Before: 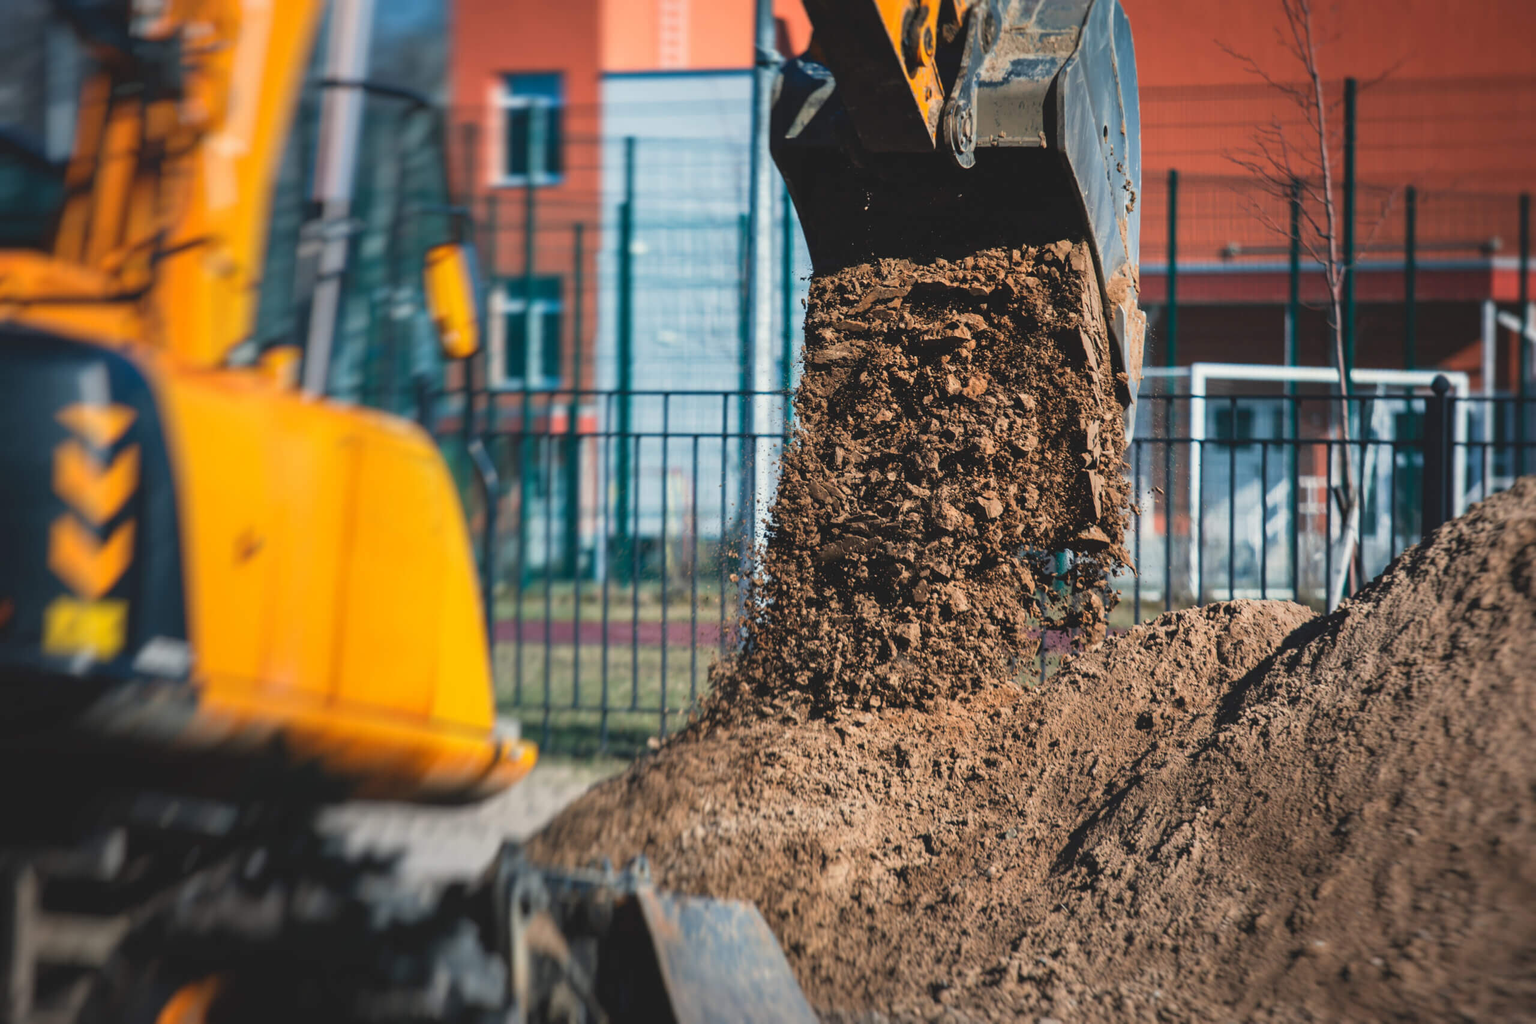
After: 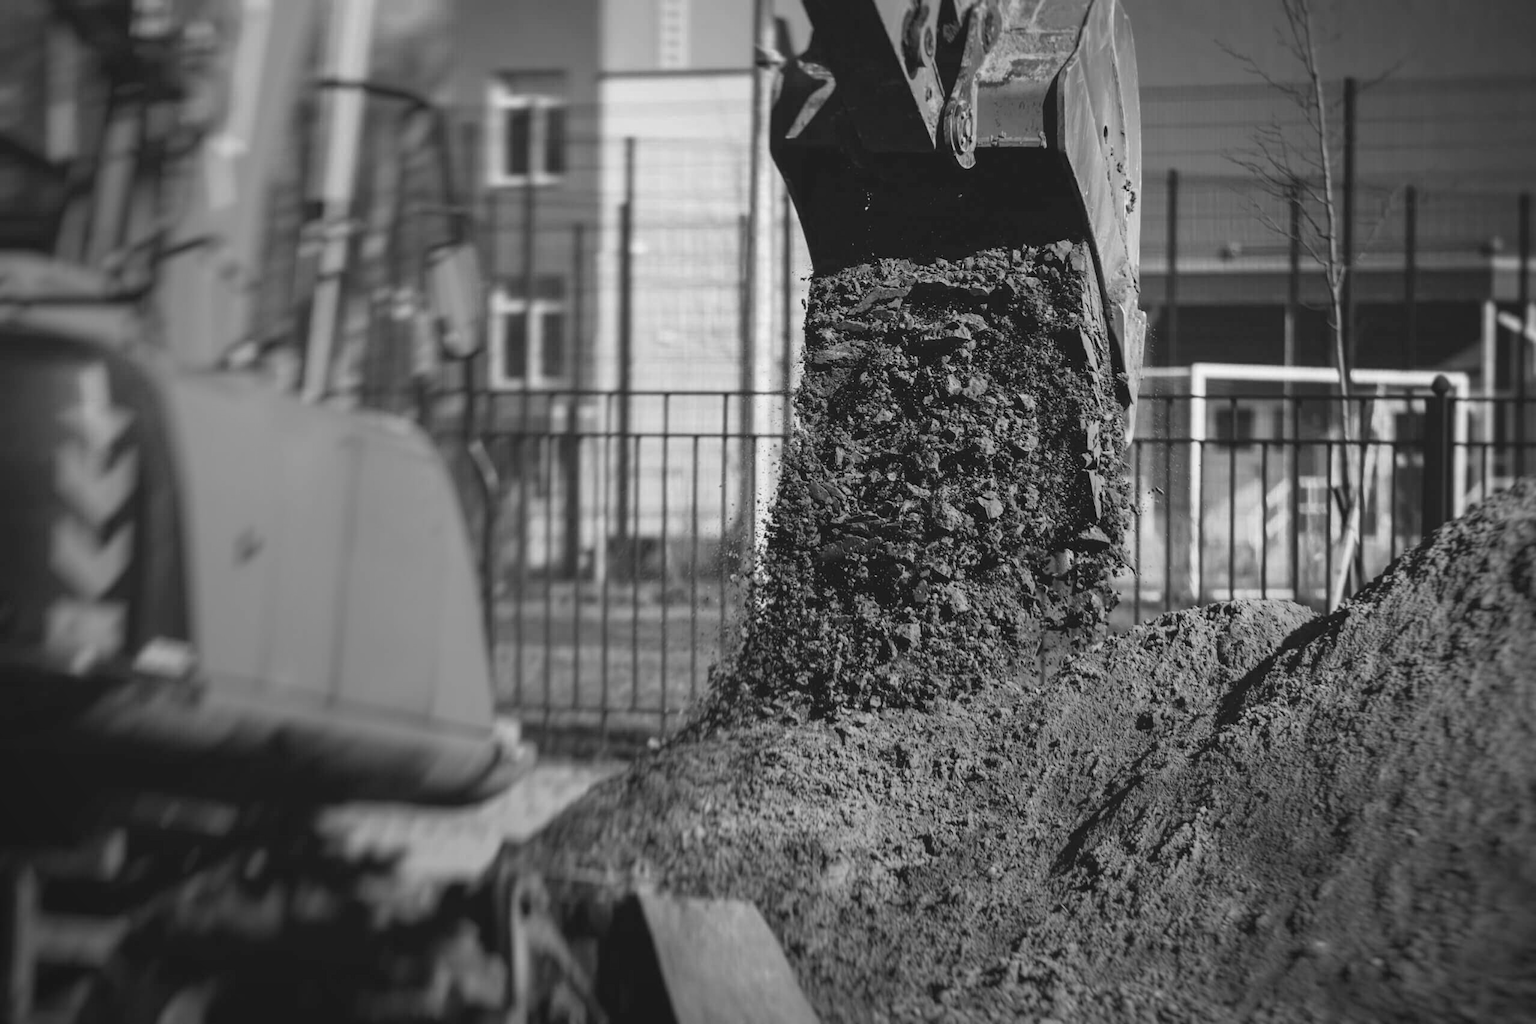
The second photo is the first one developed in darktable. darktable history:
graduated density: rotation -180°, offset 24.95
vignetting: fall-off start 92.6%, brightness -0.52, saturation -0.51, center (-0.012, 0)
white balance: red 0.948, green 1.02, blue 1.176
color calibration: output gray [0.253, 0.26, 0.487, 0], gray › normalize channels true, illuminant same as pipeline (D50), adaptation XYZ, x 0.346, y 0.359, gamut compression 0
